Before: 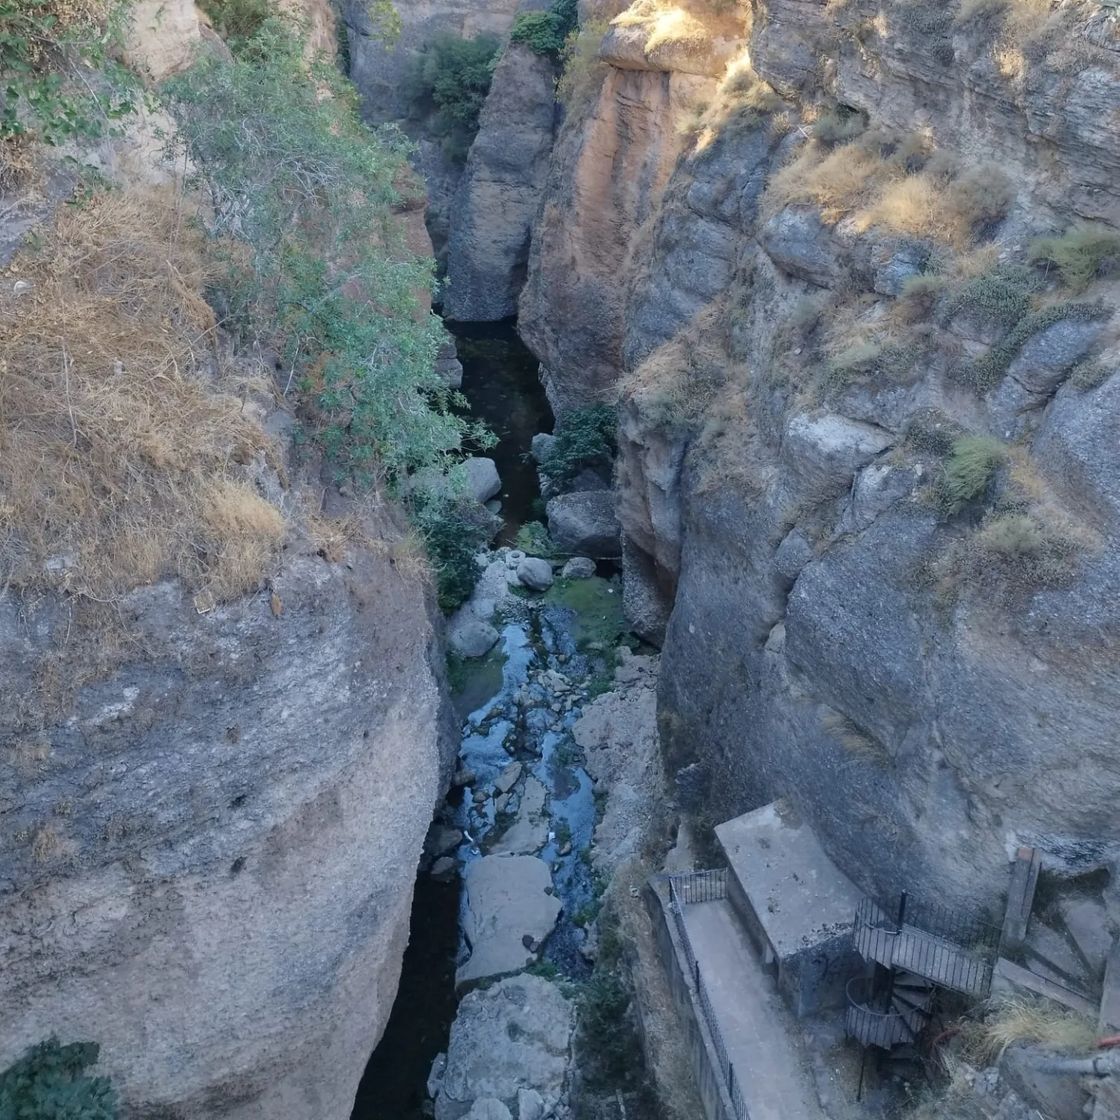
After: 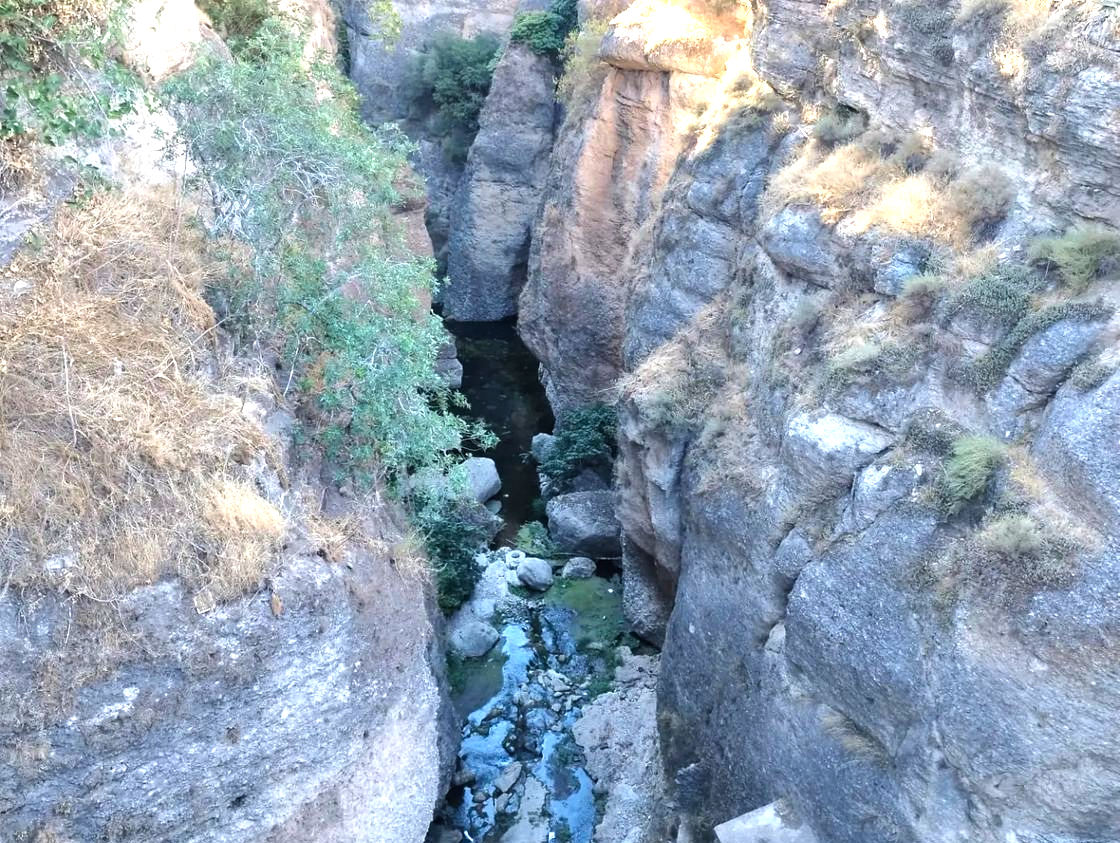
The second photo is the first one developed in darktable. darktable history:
crop: bottom 24.712%
levels: levels [0.012, 0.367, 0.697]
